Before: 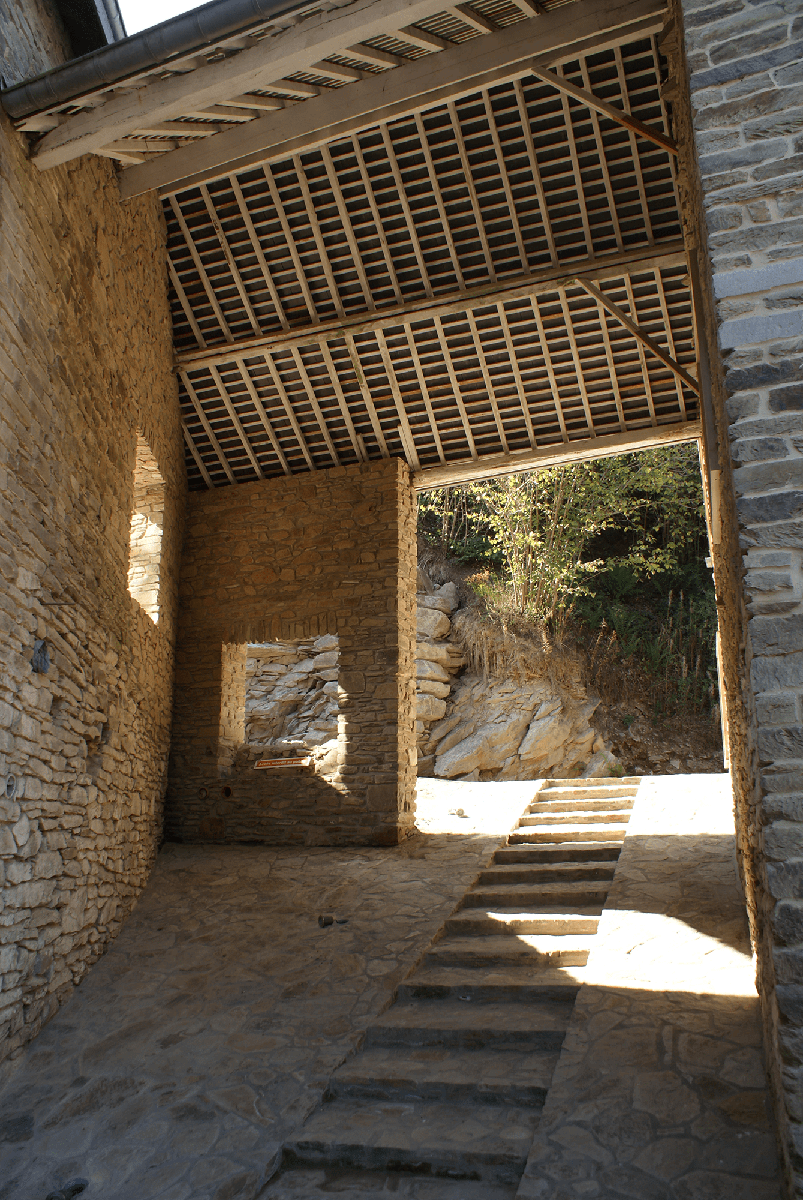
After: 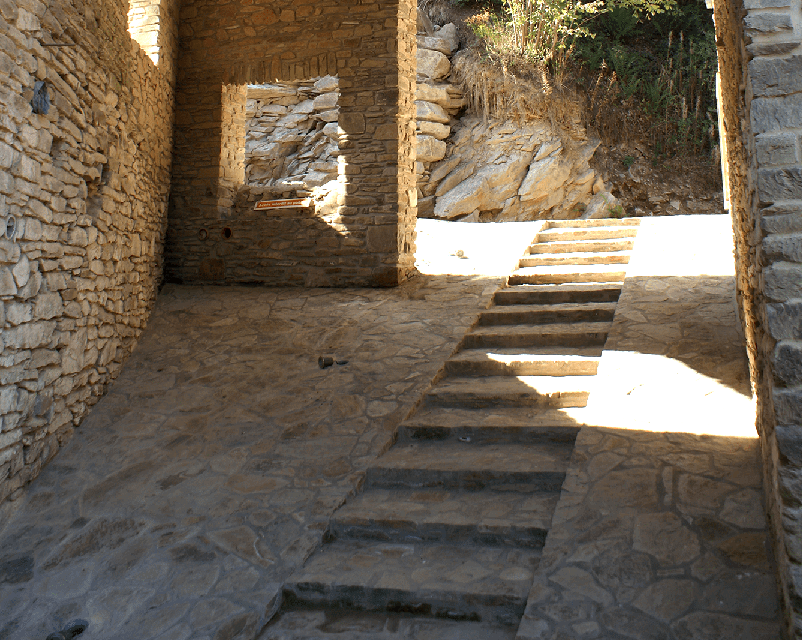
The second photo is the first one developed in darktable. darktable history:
crop and rotate: top 46.632%, right 0.101%
exposure: black level correction 0.001, exposure 0.498 EV, compensate highlight preservation false
contrast equalizer: y [[0.6 ×6], [0.55 ×6], [0 ×6], [0 ×6], [0 ×6]], mix 0.159
